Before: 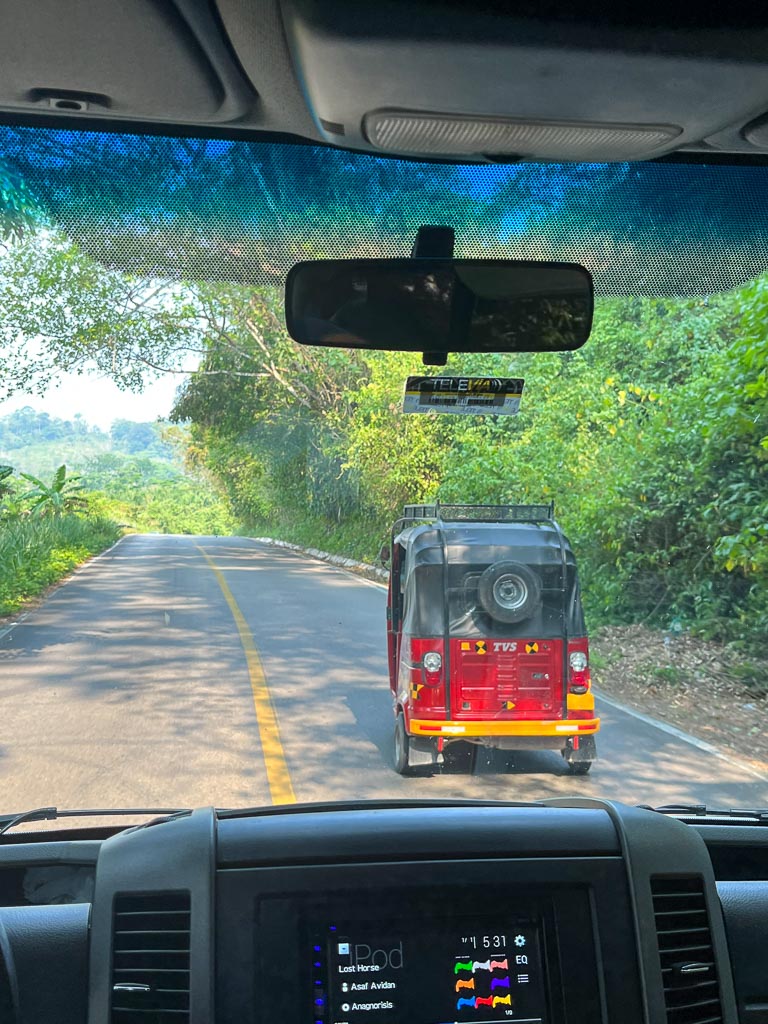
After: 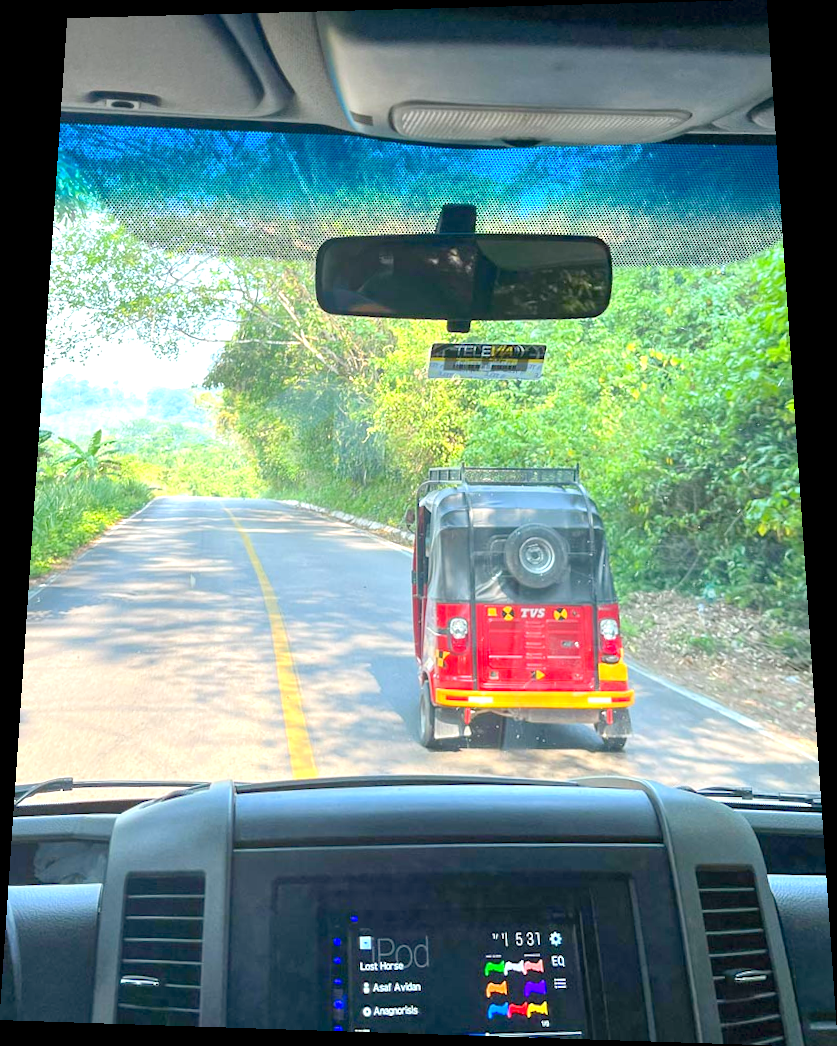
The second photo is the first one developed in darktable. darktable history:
exposure: exposure 0.6 EV, compensate highlight preservation false
rotate and perspective: rotation 0.128°, lens shift (vertical) -0.181, lens shift (horizontal) -0.044, shear 0.001, automatic cropping off
levels: levels [0, 0.43, 0.984]
